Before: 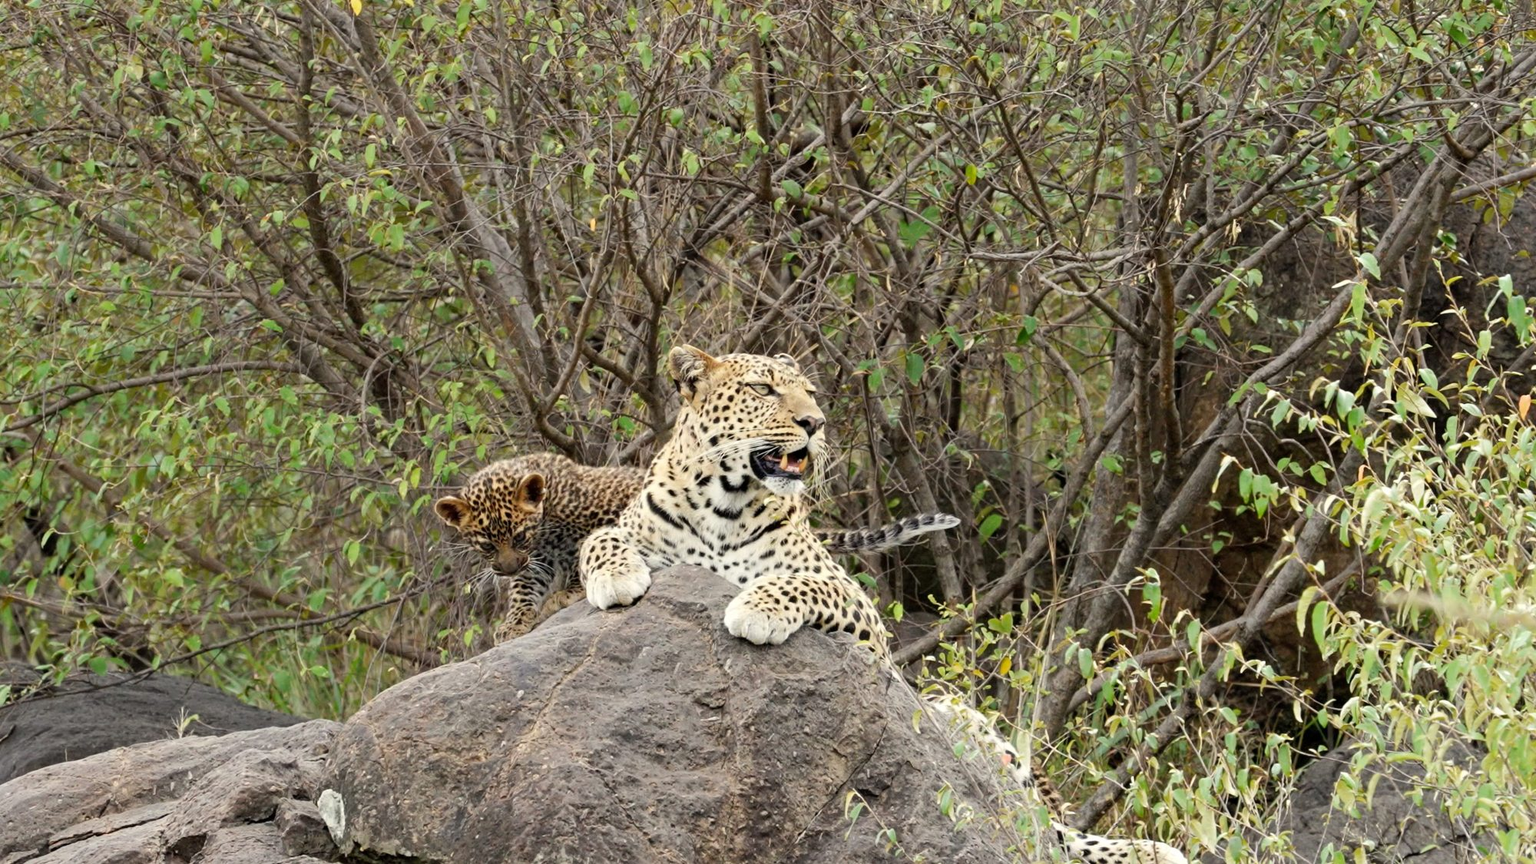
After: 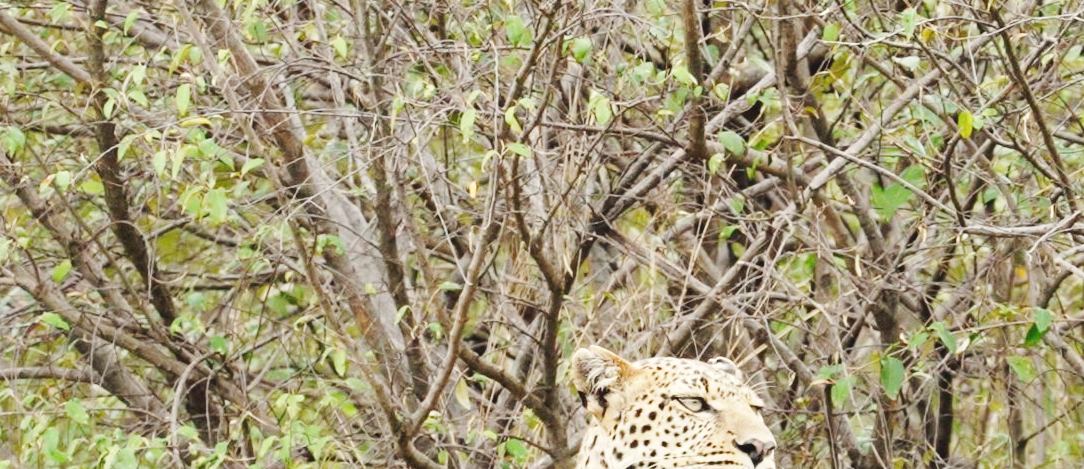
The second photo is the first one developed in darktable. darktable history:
base curve: curves: ch0 [(0, 0.007) (0.028, 0.063) (0.121, 0.311) (0.46, 0.743) (0.859, 0.957) (1, 1)], preserve colors none
crop: left 14.953%, top 9.237%, right 30.822%, bottom 49.017%
